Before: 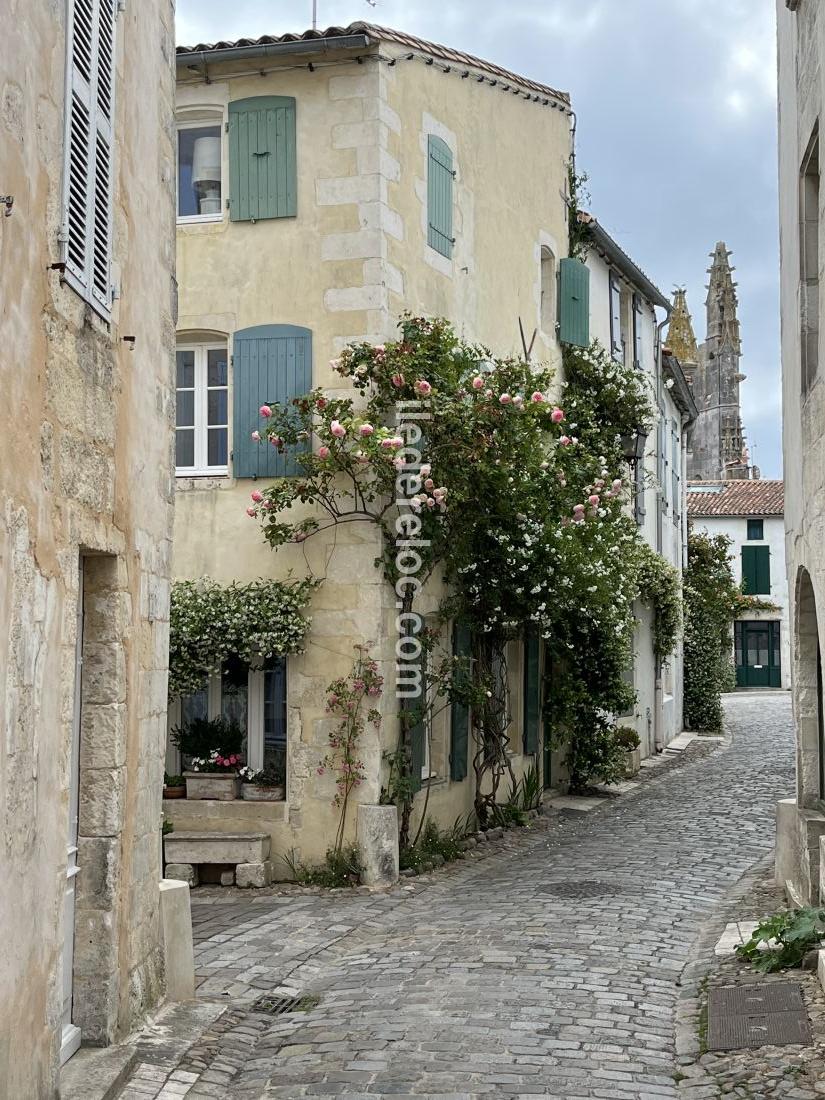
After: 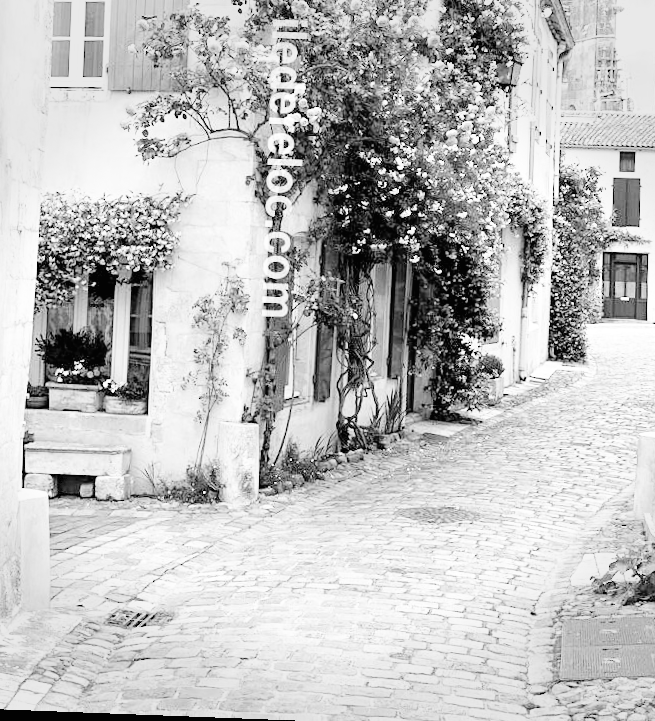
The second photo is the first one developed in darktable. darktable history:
contrast brightness saturation: brightness 0.18, saturation -0.5
crop and rotate: left 17.299%, top 35.115%, right 7.015%, bottom 1.024%
filmic rgb: black relative exposure -5 EV, hardness 2.88, contrast 1.3
vignetting: fall-off start 91%, fall-off radius 39.39%, brightness -0.182, saturation -0.3, width/height ratio 1.219, shape 1.3, dithering 8-bit output, unbound false
monochrome: on, module defaults
exposure: black level correction 0, exposure 2.088 EV, compensate exposure bias true, compensate highlight preservation false
color balance rgb: perceptual saturation grading › global saturation 20%, global vibrance 20%
rotate and perspective: rotation 2.17°, automatic cropping off
